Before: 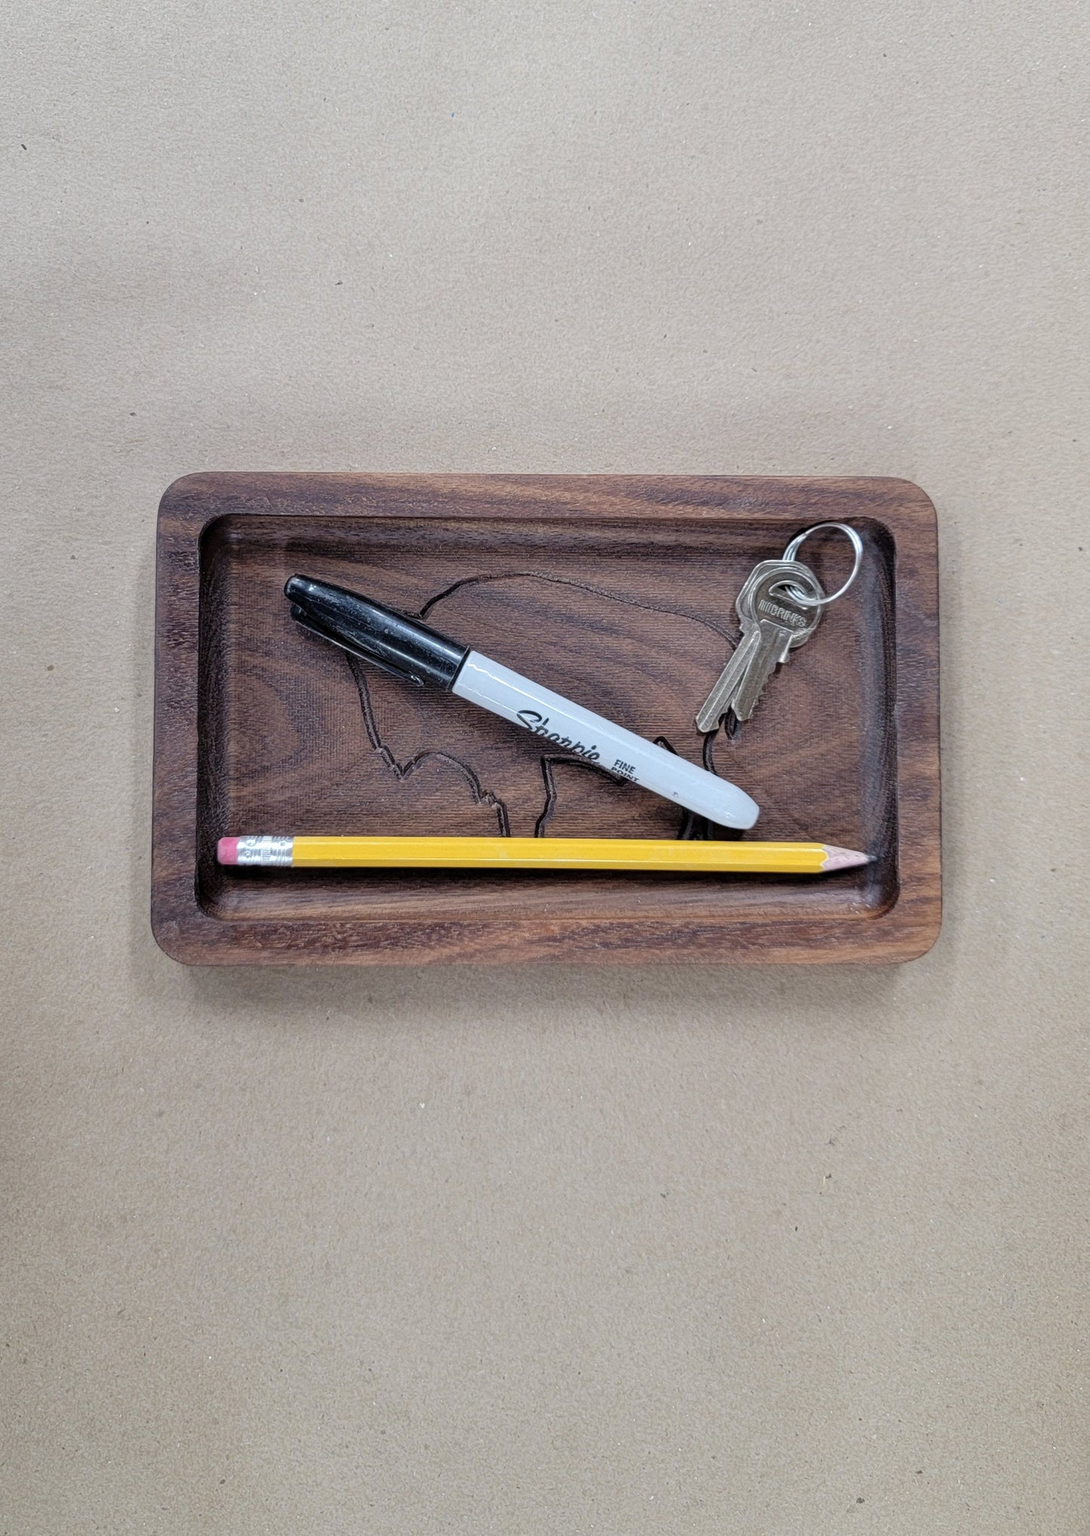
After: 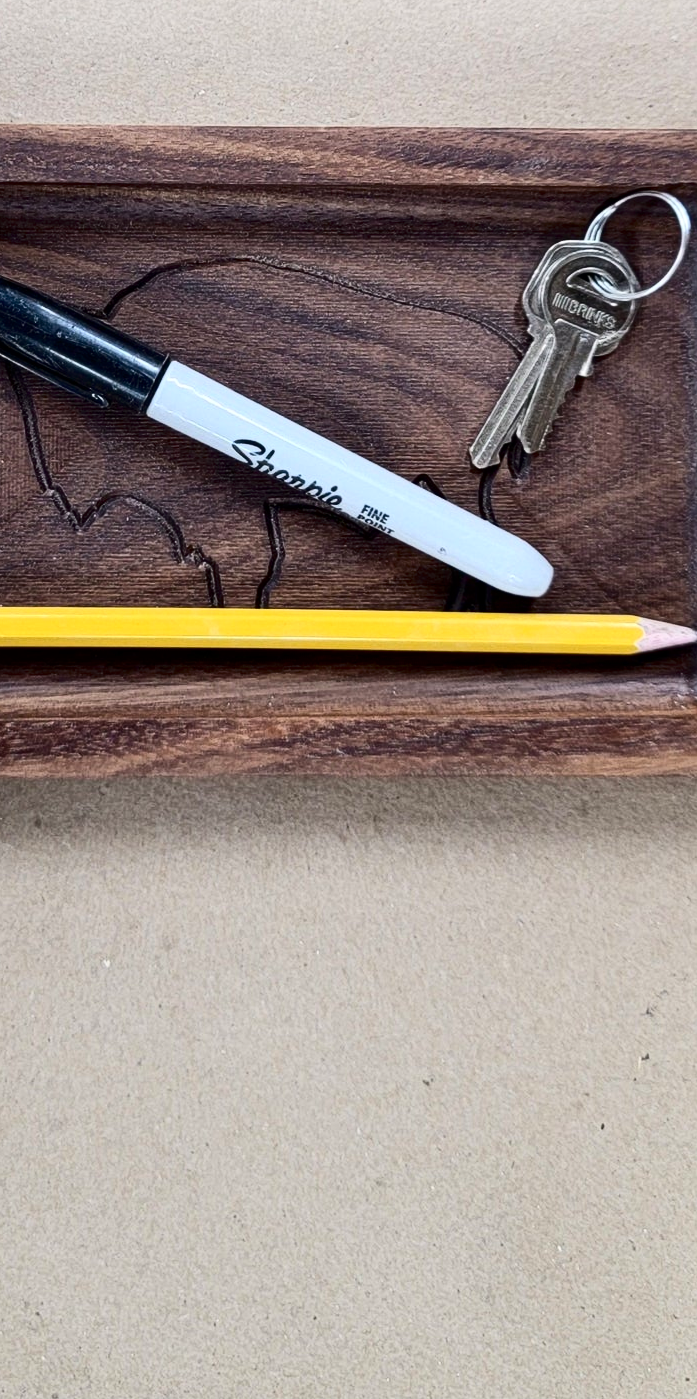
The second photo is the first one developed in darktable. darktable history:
contrast brightness saturation: contrast 0.32, brightness -0.08, saturation 0.17
crop: left 31.379%, top 24.658%, right 20.326%, bottom 6.628%
